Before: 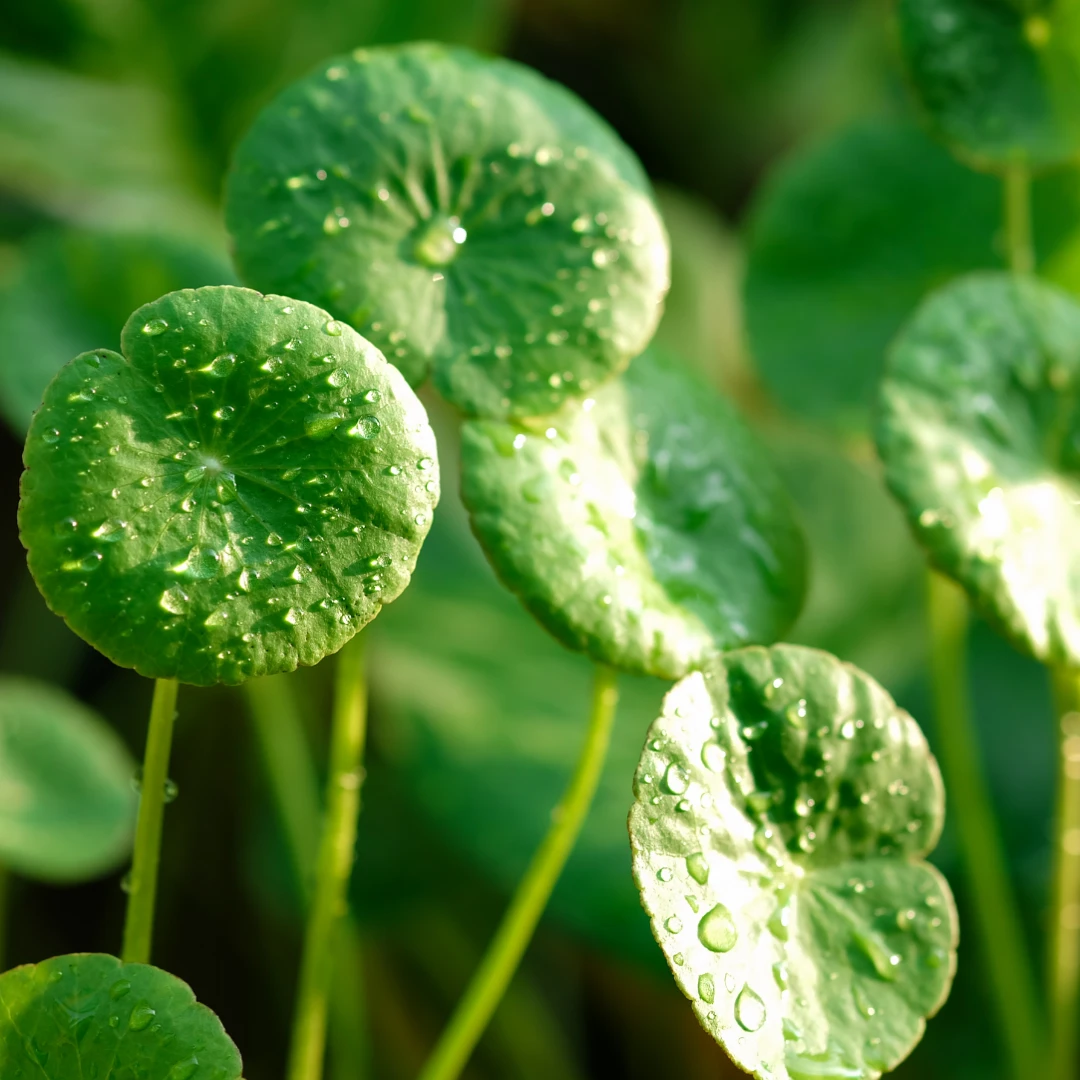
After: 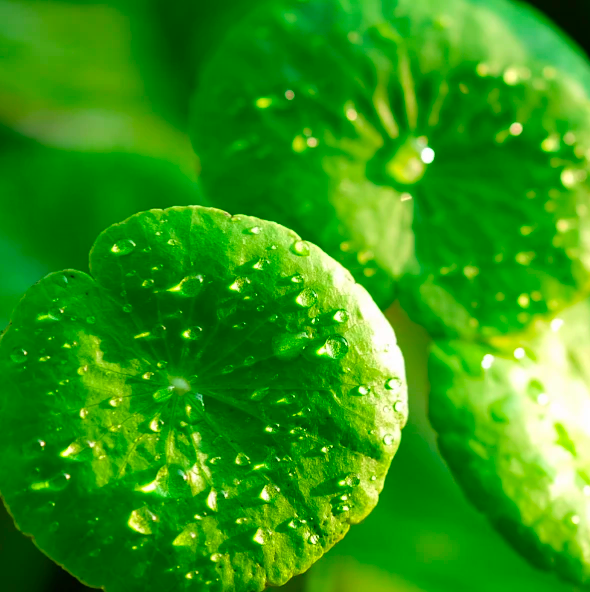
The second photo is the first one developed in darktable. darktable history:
color correction: saturation 1.8
crop and rotate: left 3.047%, top 7.509%, right 42.236%, bottom 37.598%
